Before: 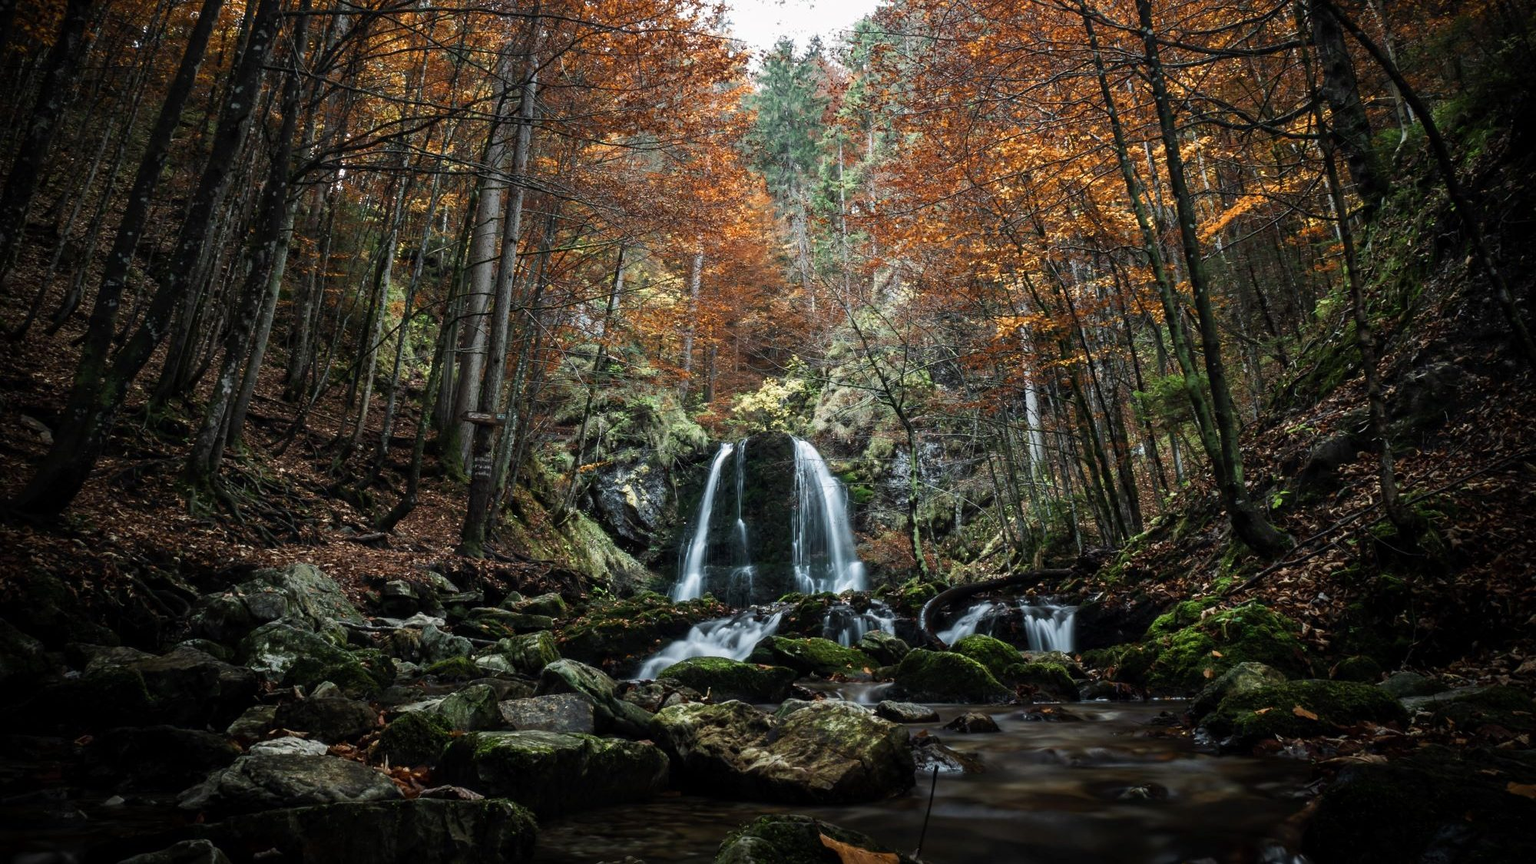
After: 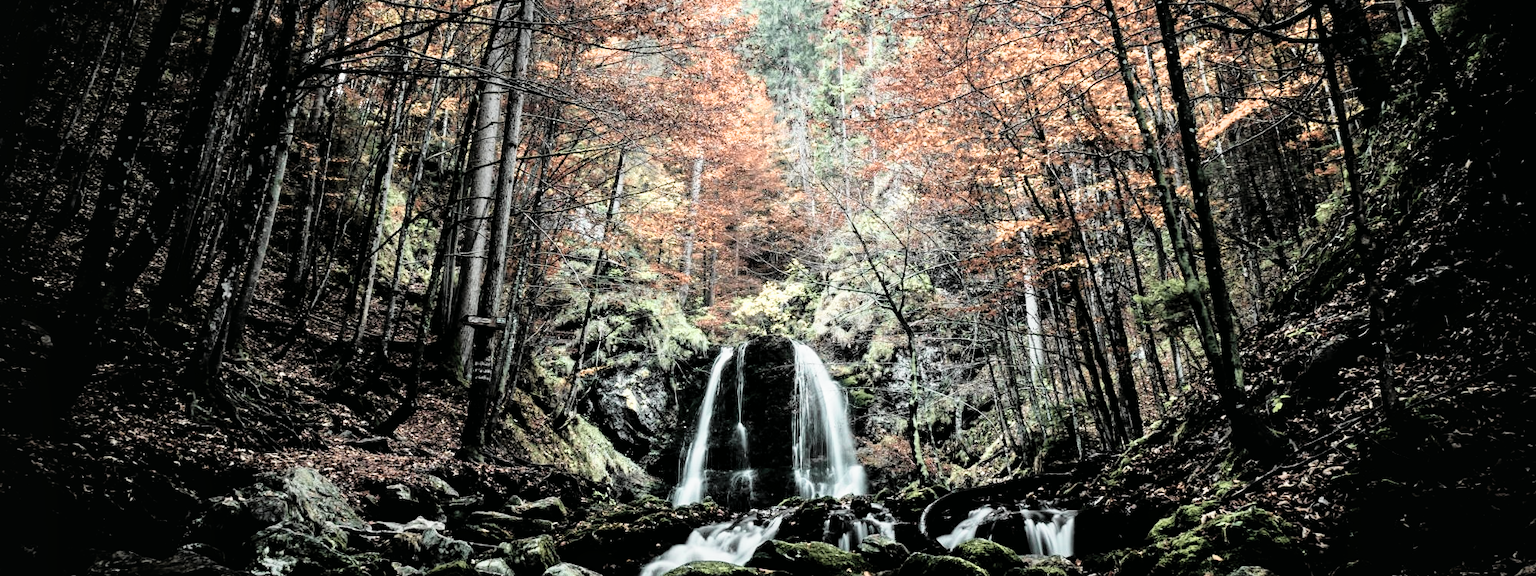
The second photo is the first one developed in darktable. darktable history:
filmic rgb: black relative exposure -3.92 EV, white relative exposure 3.14 EV, hardness 2.87
local contrast: highlights 100%, shadows 100%, detail 120%, midtone range 0.2
exposure: black level correction 0, exposure 0.9 EV, compensate highlight preservation false
tone curve: curves: ch0 [(0, 0.013) (0.137, 0.121) (0.326, 0.386) (0.489, 0.573) (0.663, 0.749) (0.854, 0.897) (1, 0.974)]; ch1 [(0, 0) (0.366, 0.367) (0.475, 0.453) (0.494, 0.493) (0.504, 0.497) (0.544, 0.579) (0.562, 0.619) (0.622, 0.694) (1, 1)]; ch2 [(0, 0) (0.333, 0.346) (0.375, 0.375) (0.424, 0.43) (0.476, 0.492) (0.502, 0.503) (0.533, 0.541) (0.572, 0.615) (0.605, 0.656) (0.641, 0.709) (1, 1)], color space Lab, independent channels, preserve colors none
color correction: saturation 0.57
color zones: curves: ch0 [(0, 0.558) (0.143, 0.559) (0.286, 0.529) (0.429, 0.505) (0.571, 0.5) (0.714, 0.5) (0.857, 0.5) (1, 0.558)]; ch1 [(0, 0.469) (0.01, 0.469) (0.12, 0.446) (0.248, 0.469) (0.5, 0.5) (0.748, 0.5) (0.99, 0.469) (1, 0.469)]
crop: top 11.166%, bottom 22.168%
contrast brightness saturation: contrast 0.06, brightness -0.01, saturation -0.23
